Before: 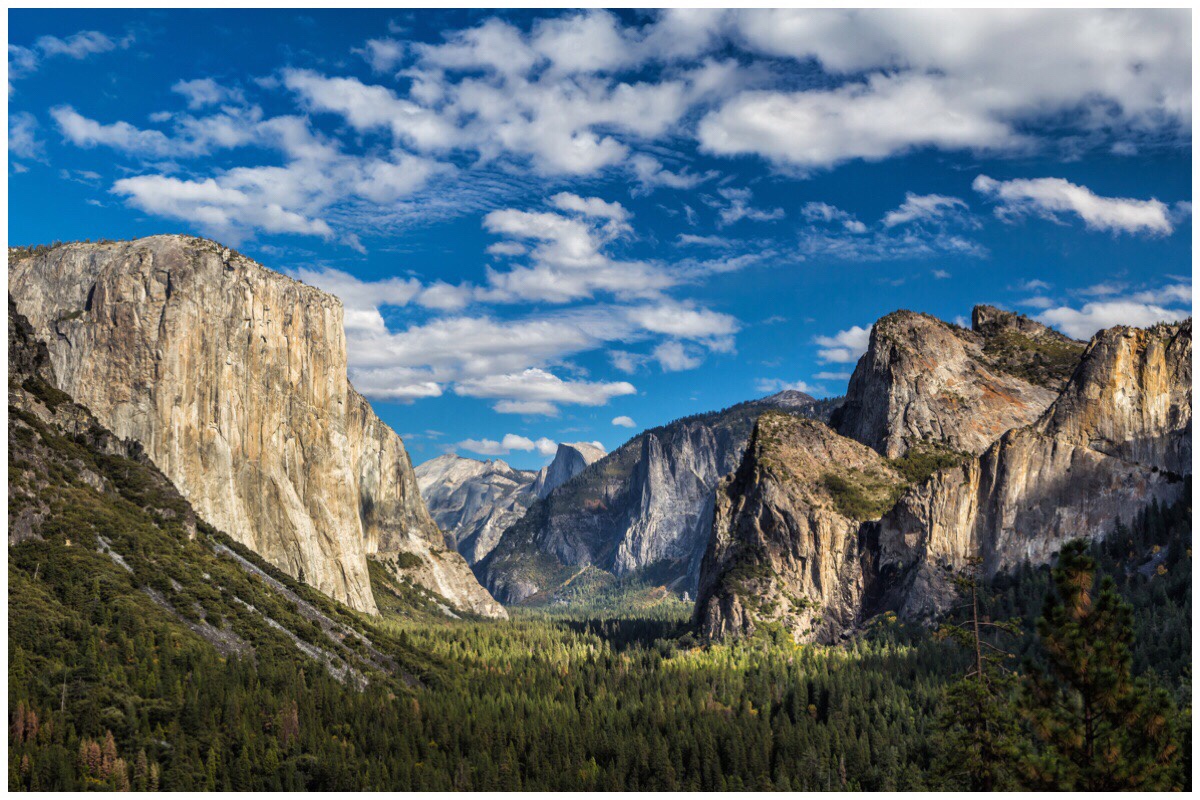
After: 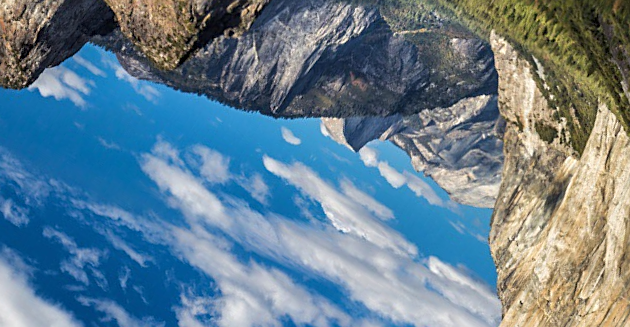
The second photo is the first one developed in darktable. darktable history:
sharpen: on, module defaults
crop and rotate: angle 148.16°, left 9.224%, top 15.681%, right 4.546%, bottom 17.141%
